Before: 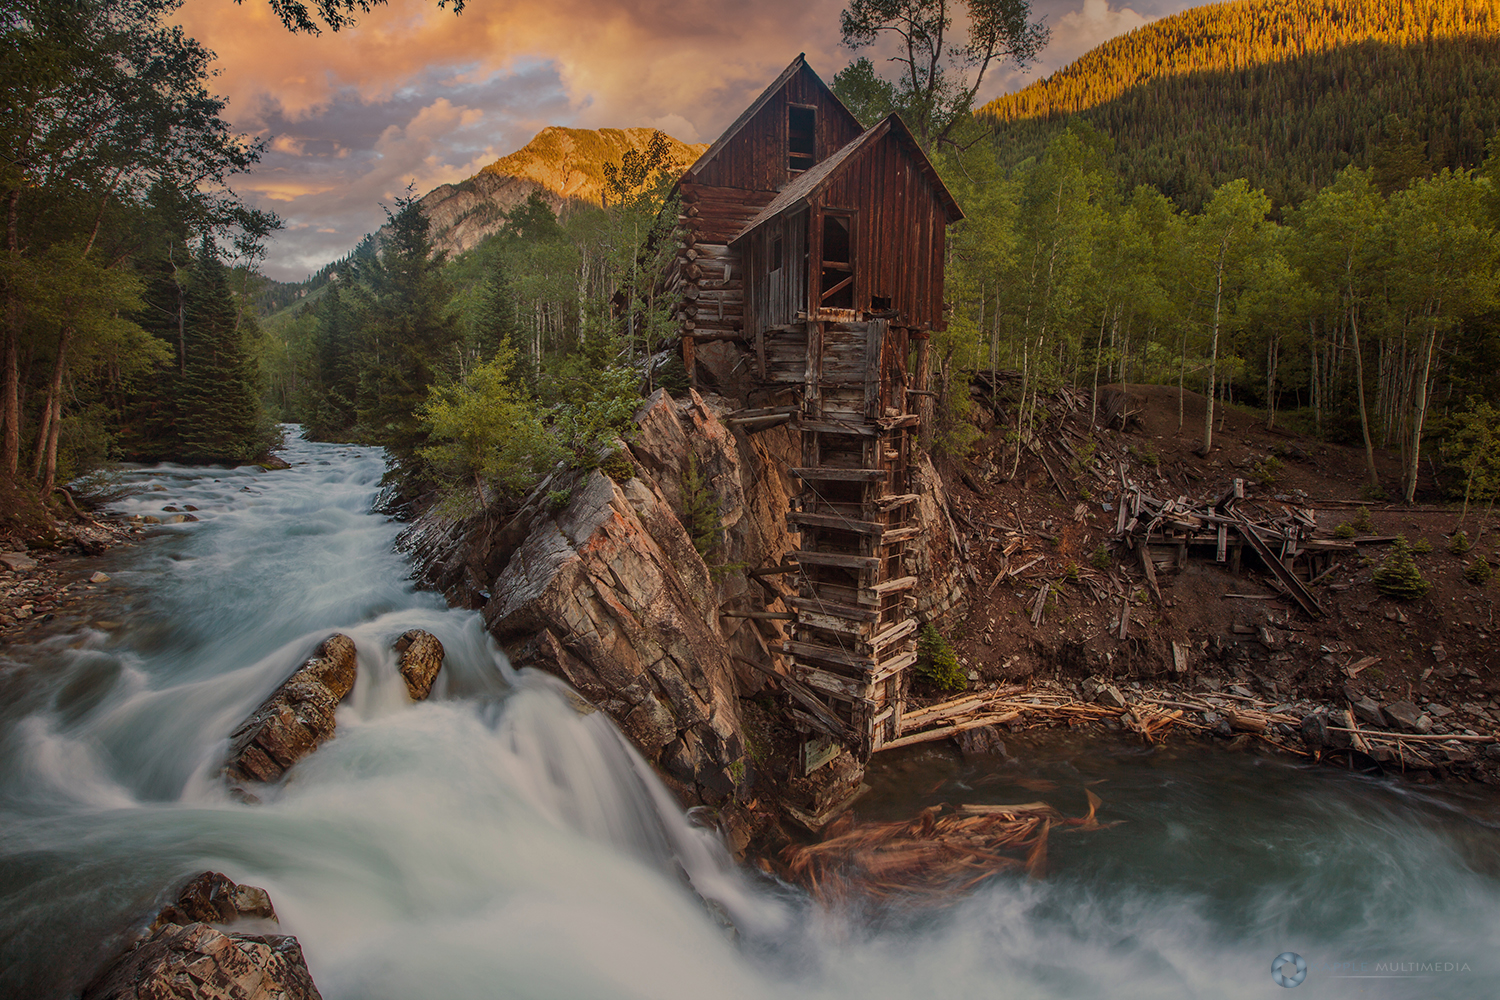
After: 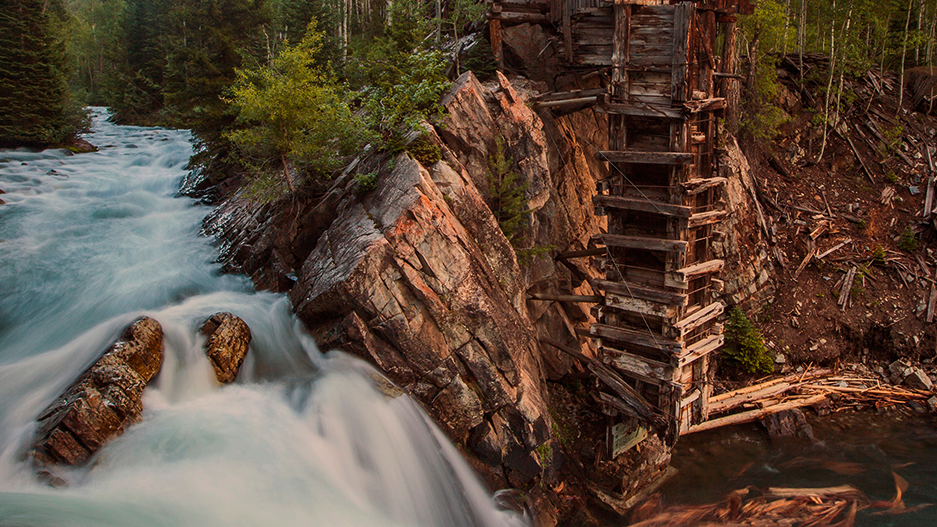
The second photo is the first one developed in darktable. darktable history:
crop: left 12.903%, top 31.726%, right 24.621%, bottom 15.547%
tone equalizer: -8 EV -0.421 EV, -7 EV -0.365 EV, -6 EV -0.314 EV, -5 EV -0.247 EV, -3 EV 0.24 EV, -2 EV 0.314 EV, -1 EV 0.368 EV, +0 EV 0.394 EV, edges refinement/feathering 500, mask exposure compensation -1.57 EV, preserve details no
